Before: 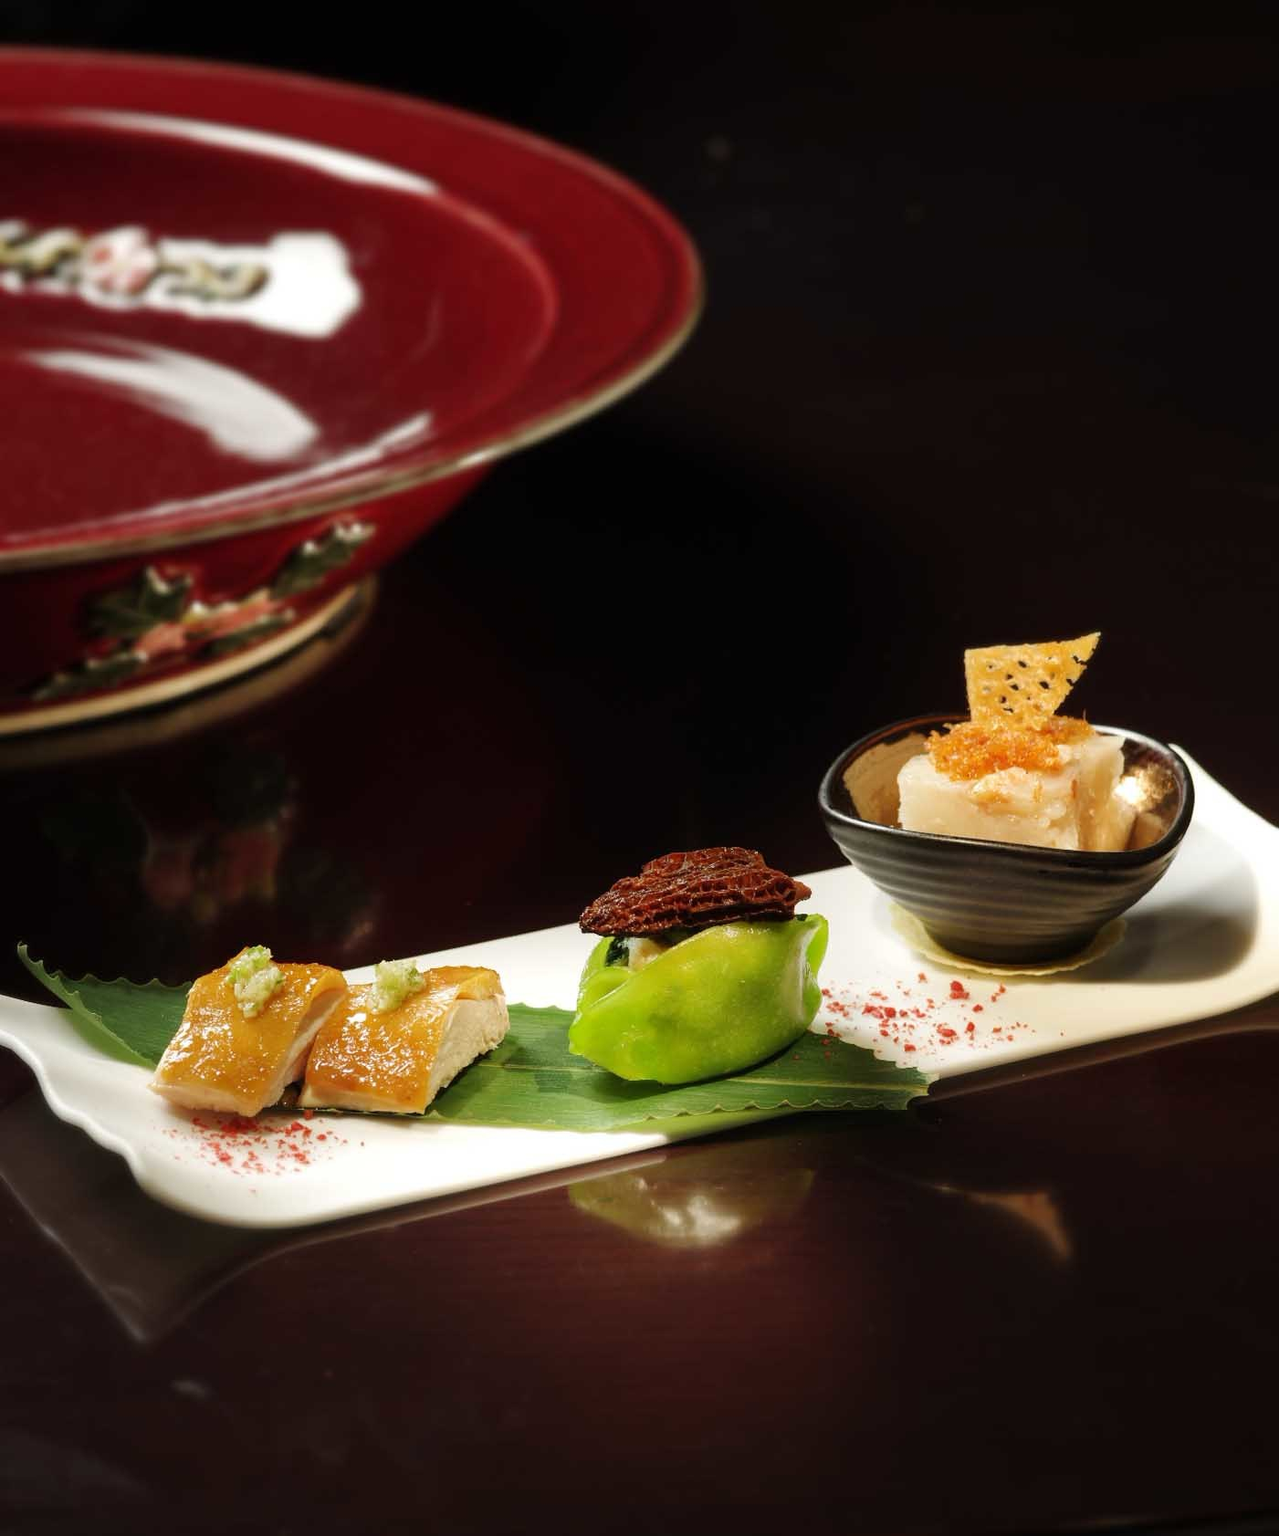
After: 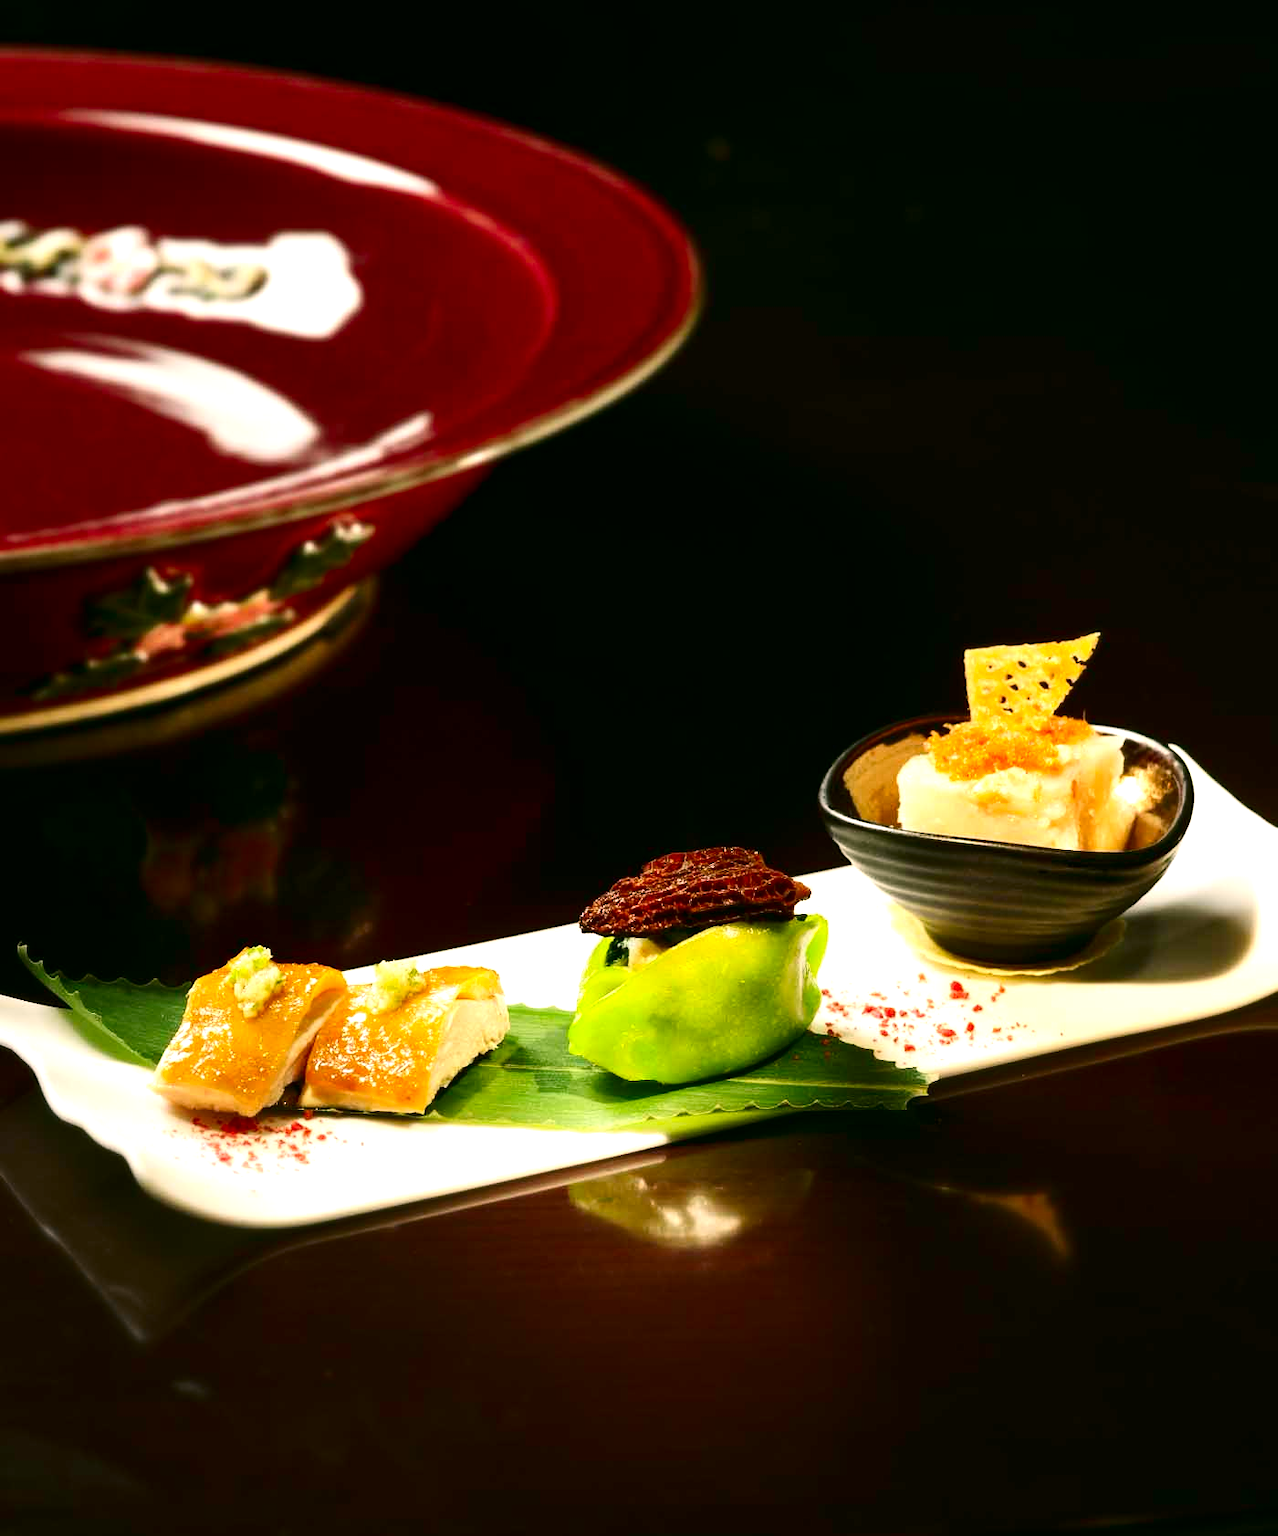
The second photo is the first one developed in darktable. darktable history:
exposure: exposure 0.769 EV, compensate highlight preservation false
color correction: highlights a* 4.52, highlights b* 4.95, shadows a* -7.42, shadows b* 4.69
contrast brightness saturation: contrast 0.195, brightness -0.106, saturation 0.214
